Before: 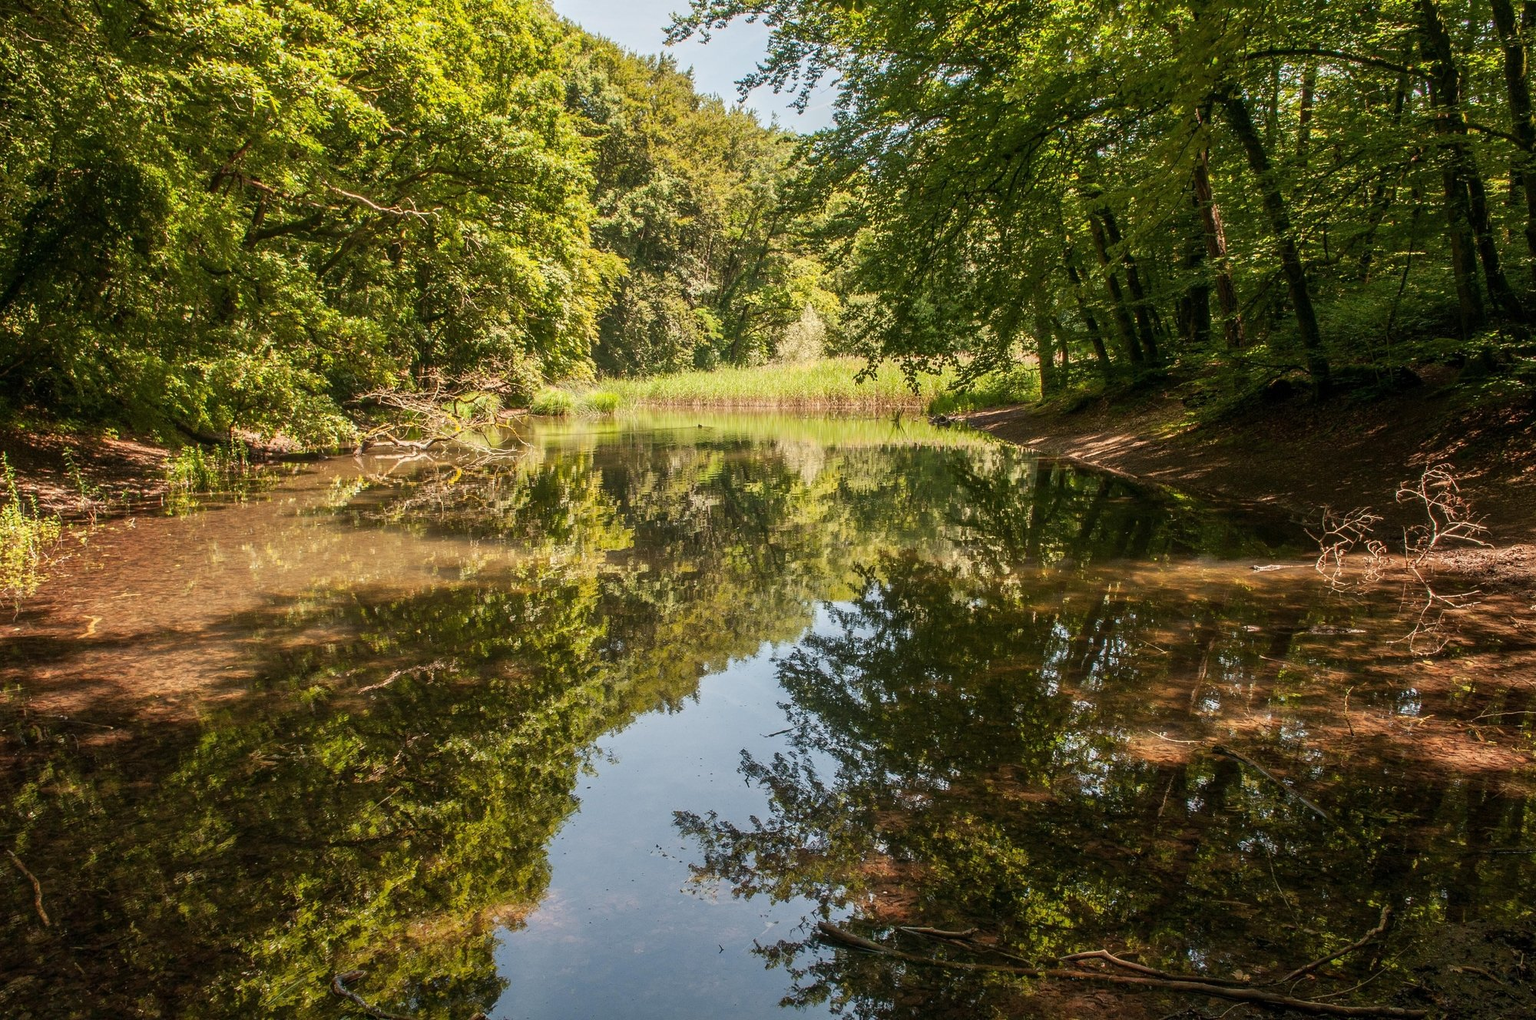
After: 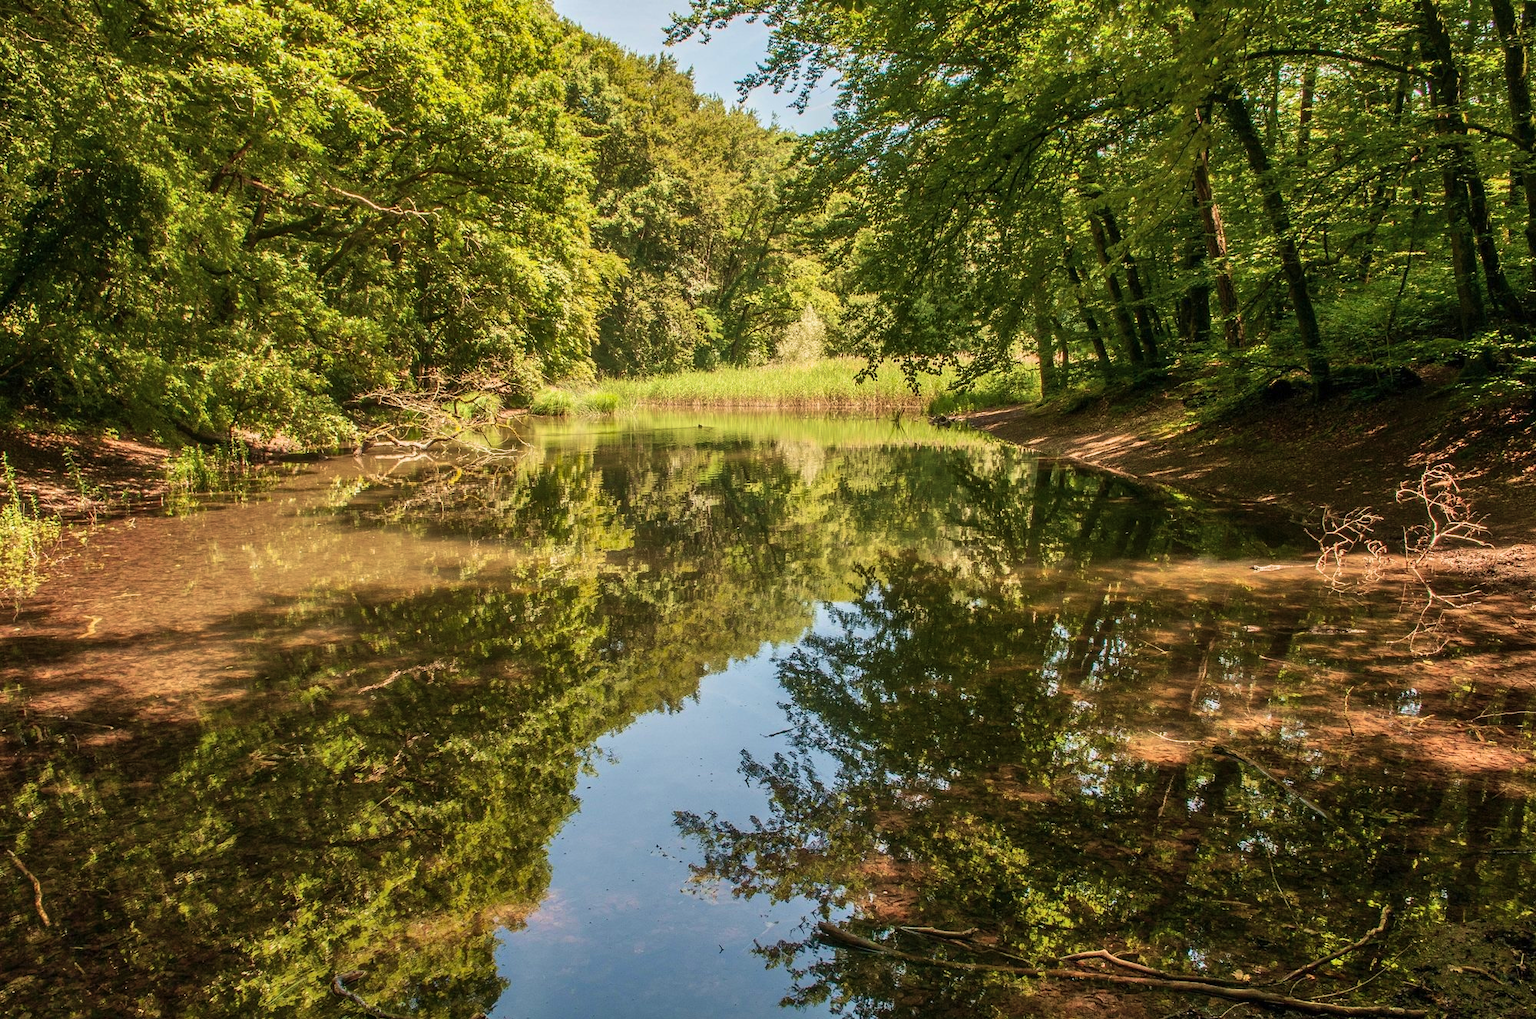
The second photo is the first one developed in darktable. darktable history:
velvia: strength 44.67%
shadows and highlights: soften with gaussian
